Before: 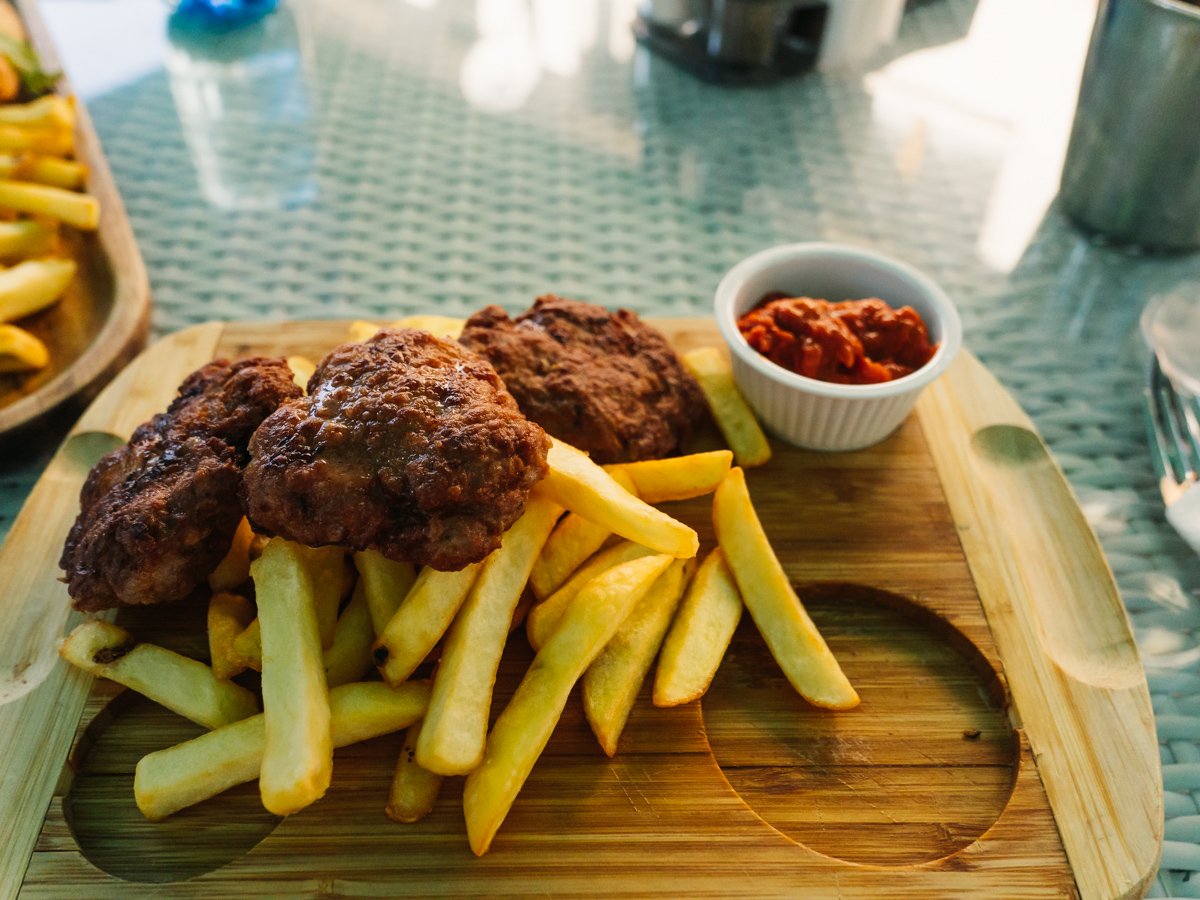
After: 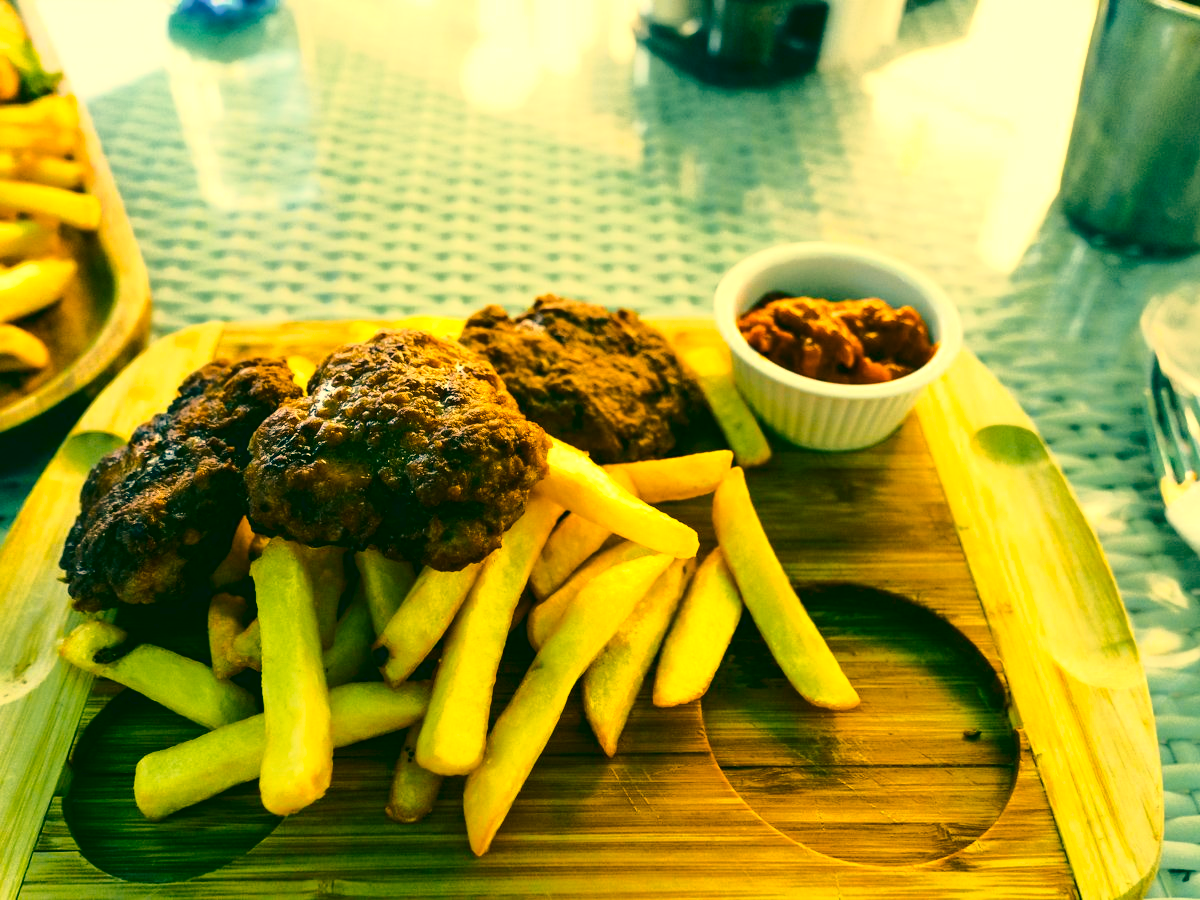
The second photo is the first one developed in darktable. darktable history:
exposure: exposure 0.574 EV, compensate highlight preservation false
tone curve: curves: ch0 [(0.003, 0) (0.066, 0.023) (0.154, 0.082) (0.281, 0.221) (0.405, 0.389) (0.517, 0.553) (0.716, 0.743) (0.822, 0.882) (1, 1)]; ch1 [(0, 0) (0.164, 0.115) (0.337, 0.332) (0.39, 0.398) (0.464, 0.461) (0.501, 0.5) (0.521, 0.526) (0.571, 0.606) (0.656, 0.677) (0.723, 0.731) (0.811, 0.796) (1, 1)]; ch2 [(0, 0) (0.337, 0.382) (0.464, 0.476) (0.501, 0.502) (0.527, 0.54) (0.556, 0.567) (0.575, 0.606) (0.659, 0.736) (1, 1)], color space Lab, independent channels, preserve colors none
color correction: highlights a* 1.83, highlights b* 34.02, shadows a* -36.68, shadows b* -5.48
